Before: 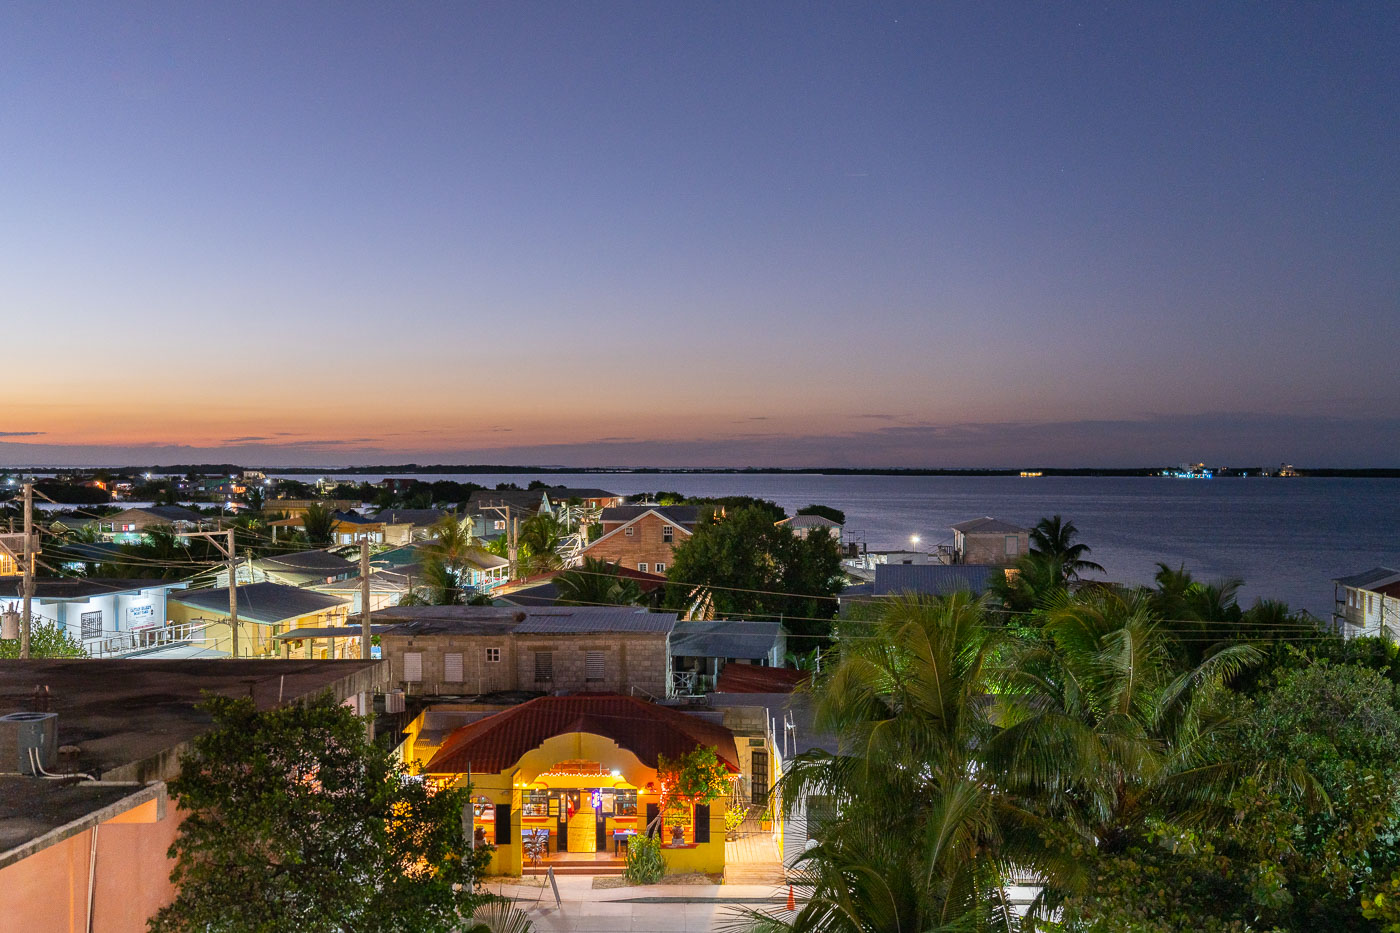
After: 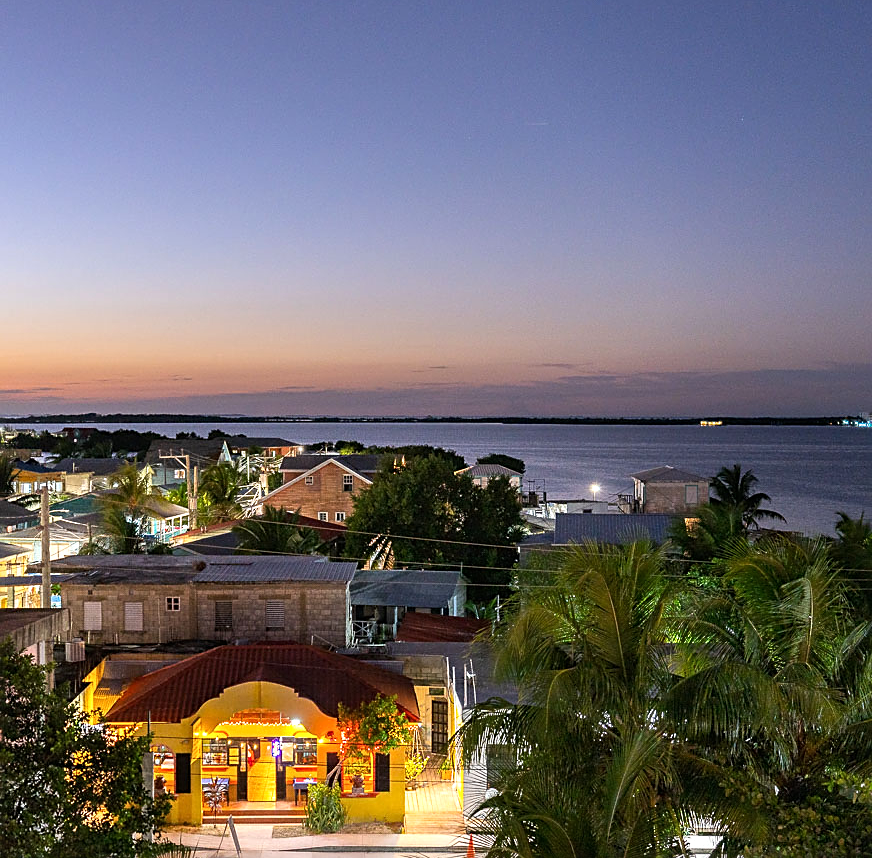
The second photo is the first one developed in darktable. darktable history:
crop and rotate: left 22.884%, top 5.64%, right 14.822%, bottom 2.296%
sharpen: on, module defaults
tone equalizer: -8 EV -0.426 EV, -7 EV -0.427 EV, -6 EV -0.306 EV, -5 EV -0.199 EV, -3 EV 0.206 EV, -2 EV 0.361 EV, -1 EV 0.371 EV, +0 EV 0.419 EV, mask exposure compensation -0.496 EV
